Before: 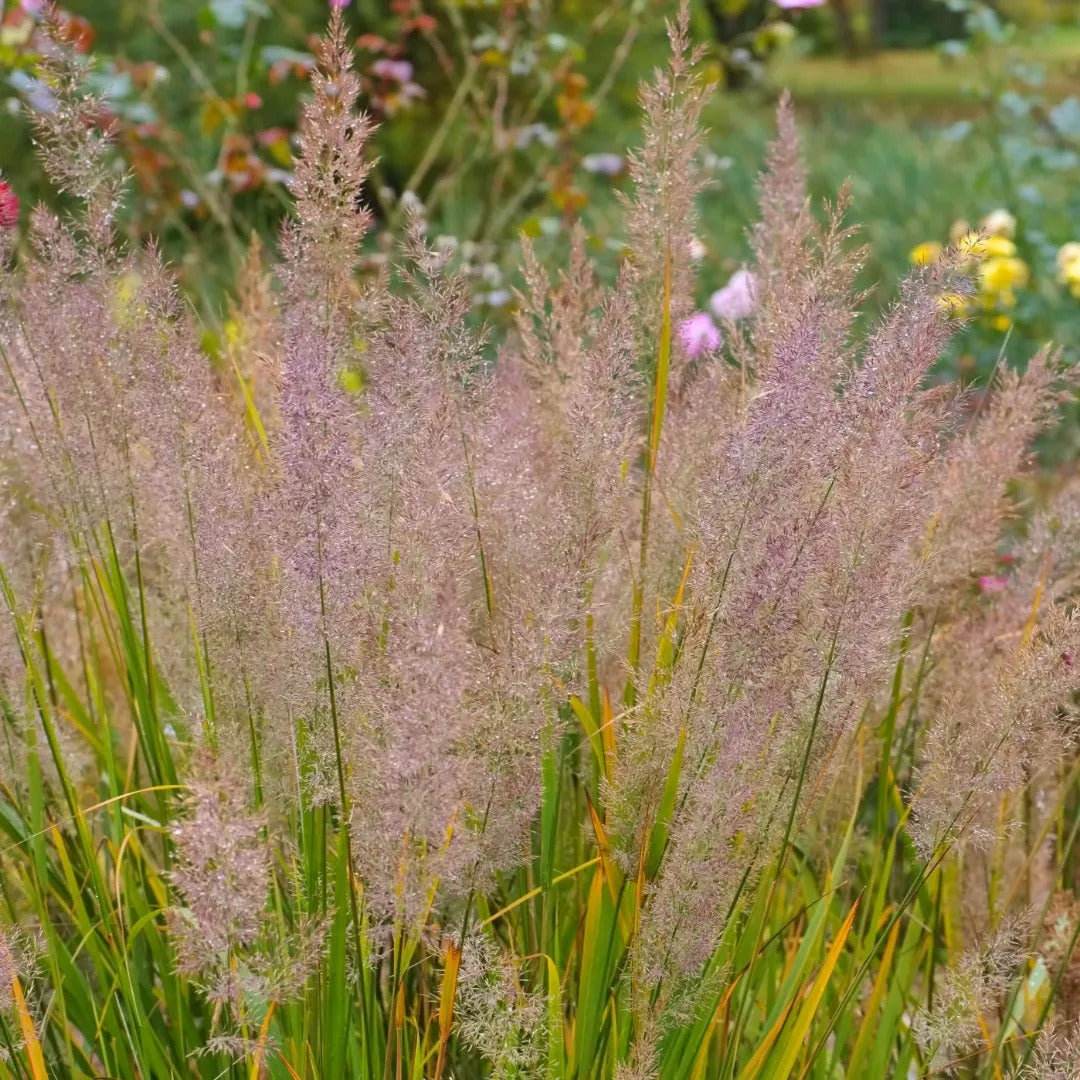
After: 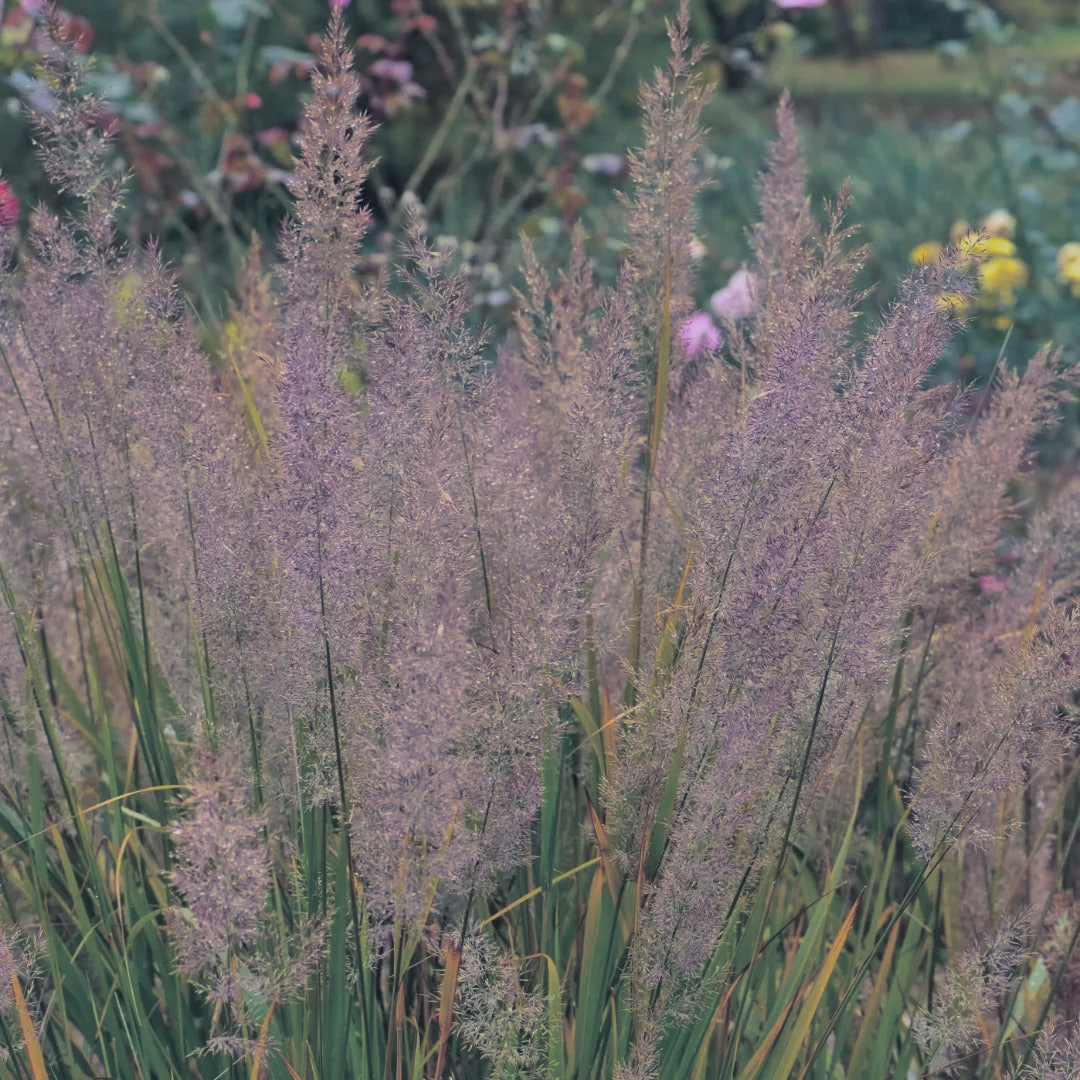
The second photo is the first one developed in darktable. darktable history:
white balance: red 0.988, blue 1.017
tone equalizer: -8 EV 0.25 EV, -7 EV 0.417 EV, -6 EV 0.417 EV, -5 EV 0.25 EV, -3 EV -0.25 EV, -2 EV -0.417 EV, -1 EV -0.417 EV, +0 EV -0.25 EV, edges refinement/feathering 500, mask exposure compensation -1.57 EV, preserve details guided filter
shadows and highlights: on, module defaults
split-toning: shadows › hue 230.4°
